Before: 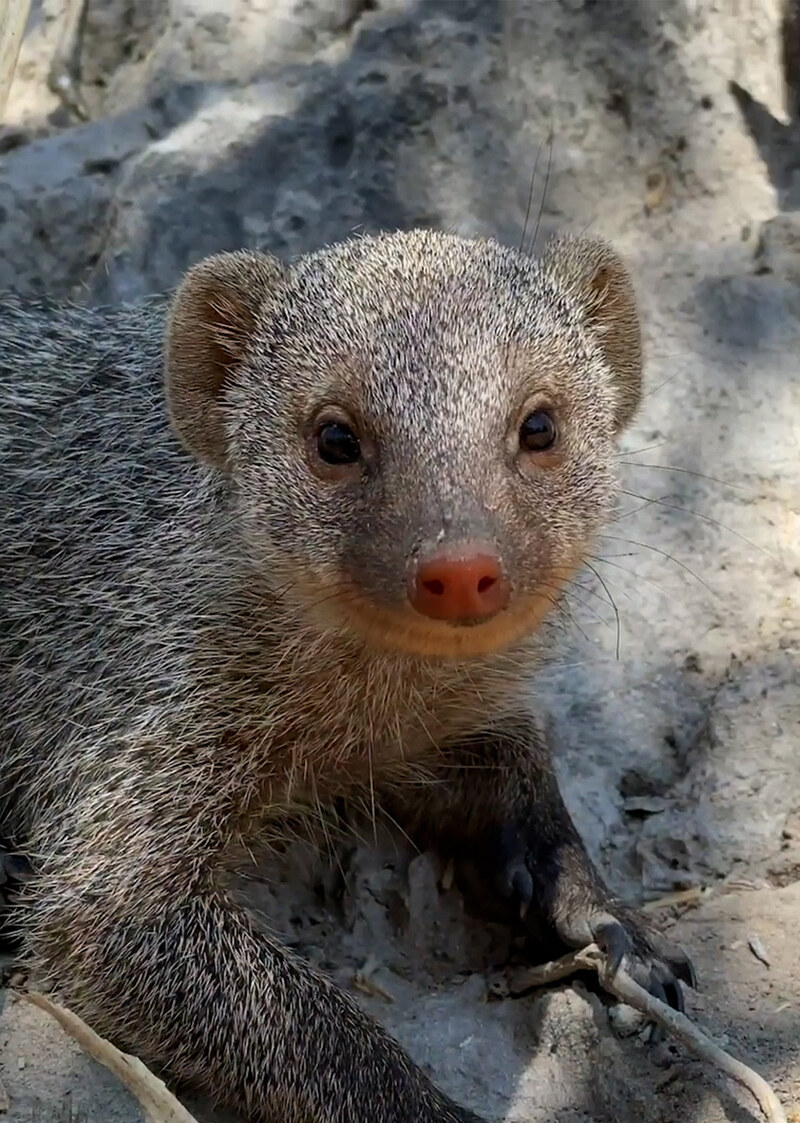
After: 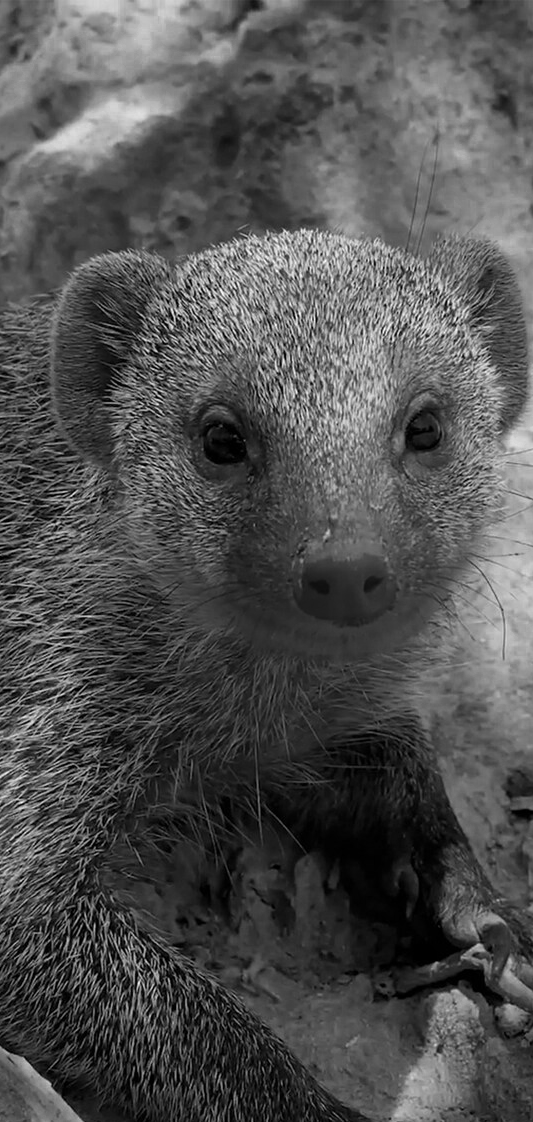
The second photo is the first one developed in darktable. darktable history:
color zones: curves: ch0 [(0.002, 0.429) (0.121, 0.212) (0.198, 0.113) (0.276, 0.344) (0.331, 0.541) (0.41, 0.56) (0.482, 0.289) (0.619, 0.227) (0.721, 0.18) (0.821, 0.435) (0.928, 0.555) (1, 0.587)]; ch1 [(0, 0) (0.143, 0) (0.286, 0) (0.429, 0) (0.571, 0) (0.714, 0) (0.857, 0)]
crop and rotate: left 14.292%, right 19.041%
